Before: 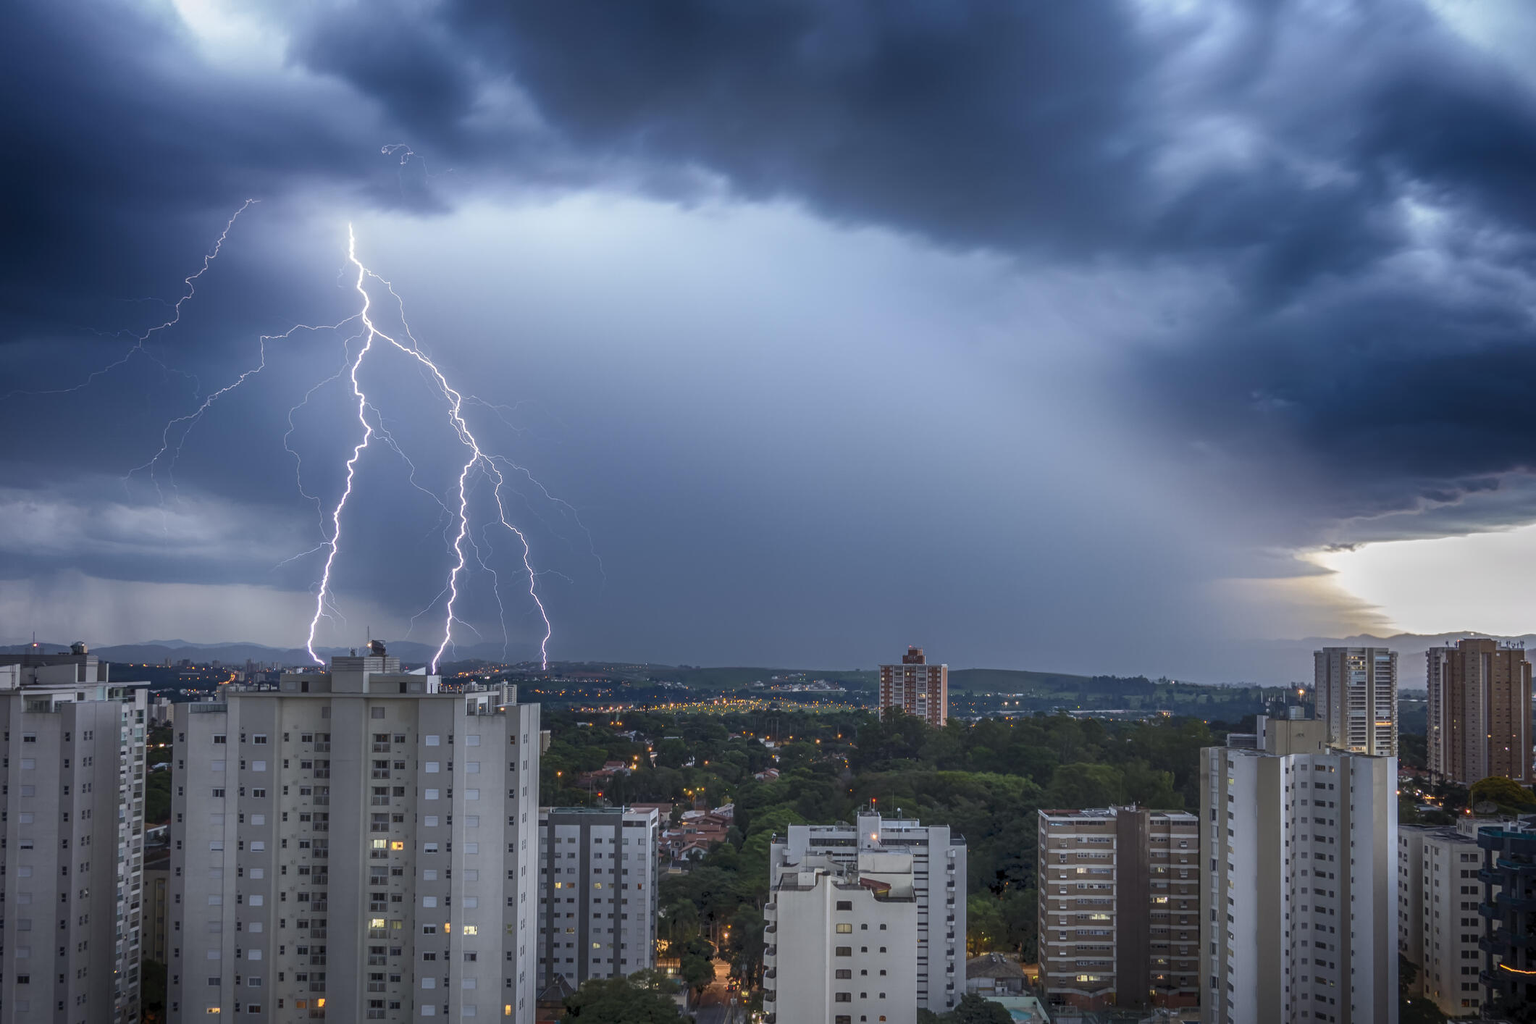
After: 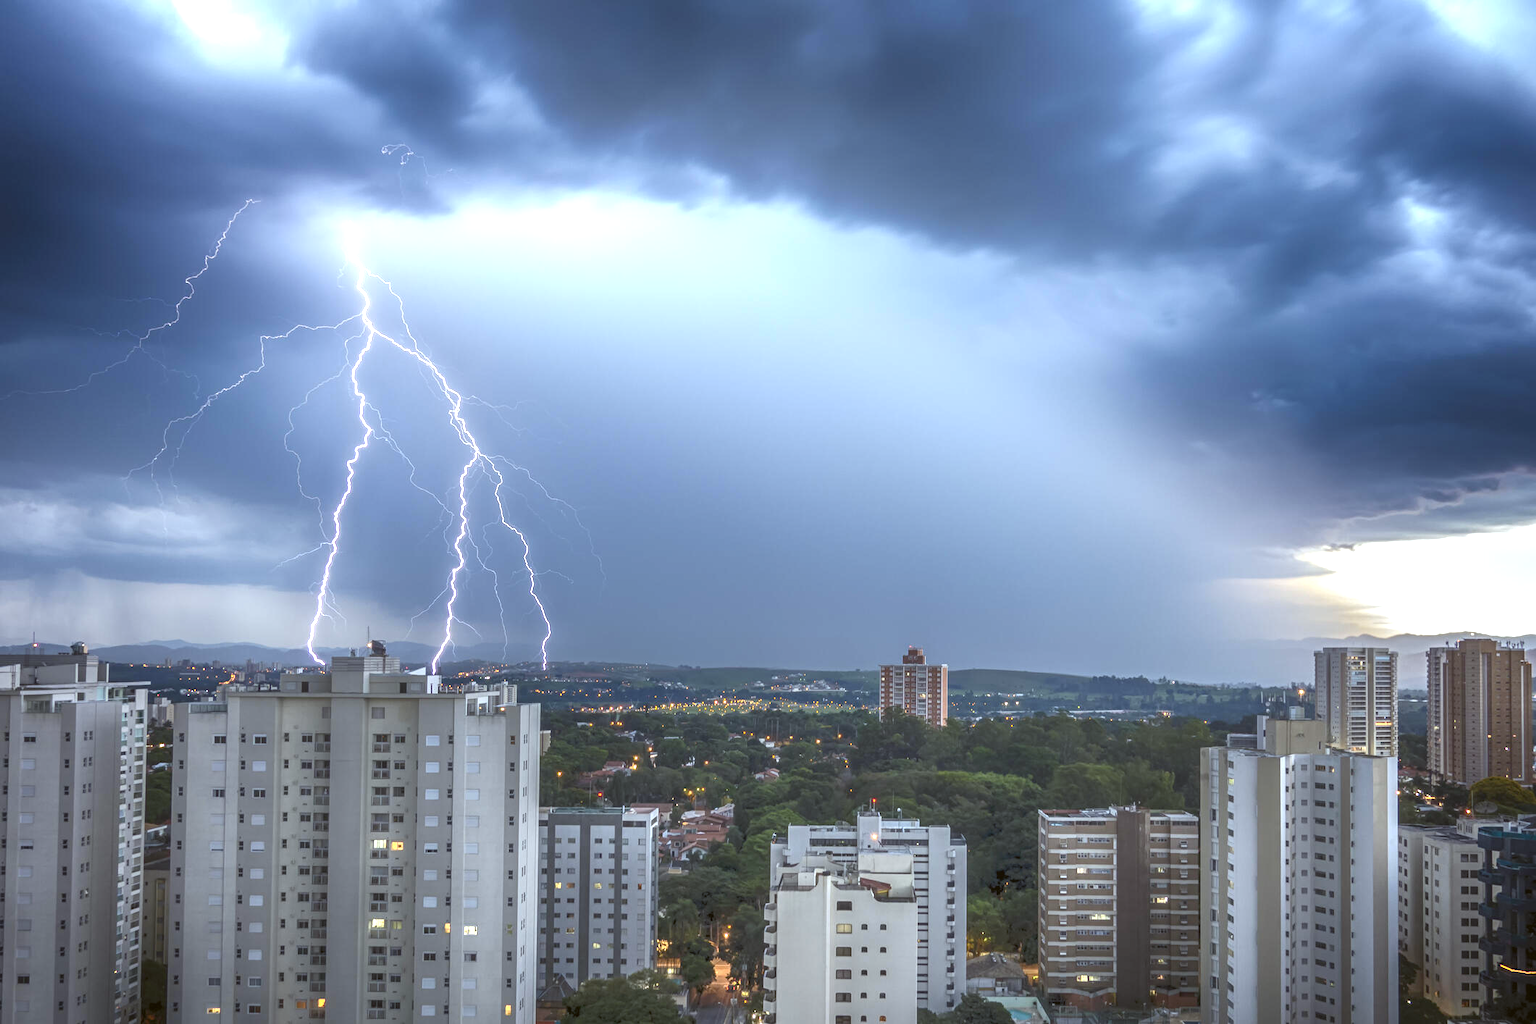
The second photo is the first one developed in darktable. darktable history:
exposure: black level correction 0, exposure 1 EV, compensate exposure bias true, compensate highlight preservation false
color balance: lift [1.004, 1.002, 1.002, 0.998], gamma [1, 1.007, 1.002, 0.993], gain [1, 0.977, 1.013, 1.023], contrast -3.64%
